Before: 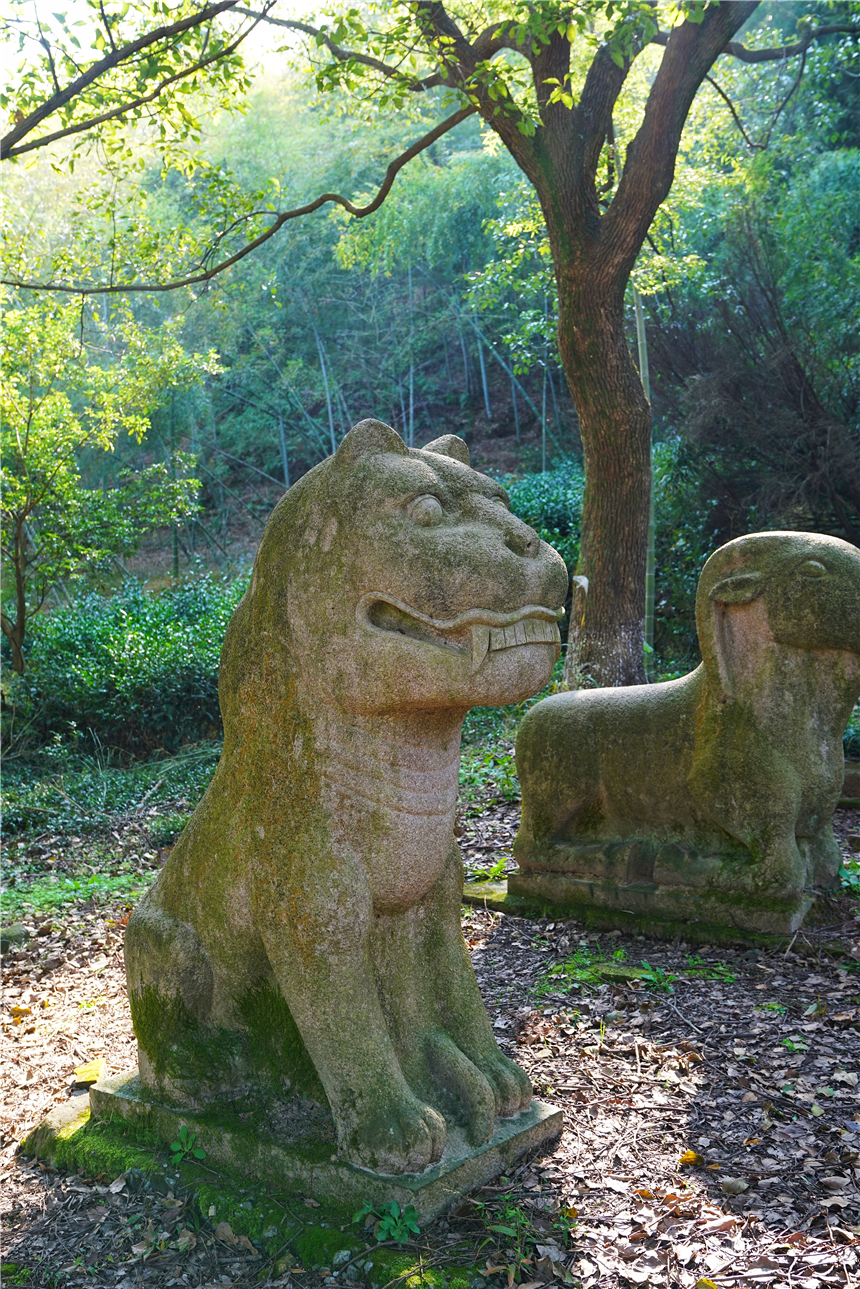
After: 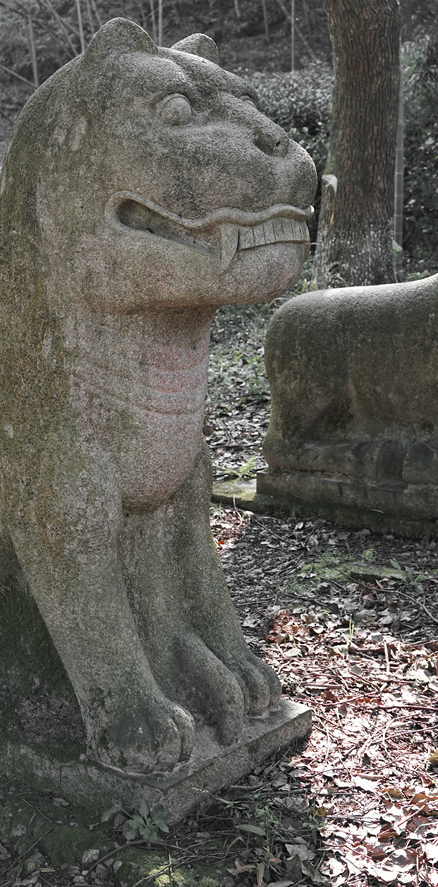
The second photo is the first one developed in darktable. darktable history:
color zones: curves: ch1 [(0, 0.831) (0.08, 0.771) (0.157, 0.268) (0.241, 0.207) (0.562, -0.005) (0.714, -0.013) (0.876, 0.01) (1, 0.831)]
crop and rotate: left 29.237%, top 31.152%, right 19.807%
